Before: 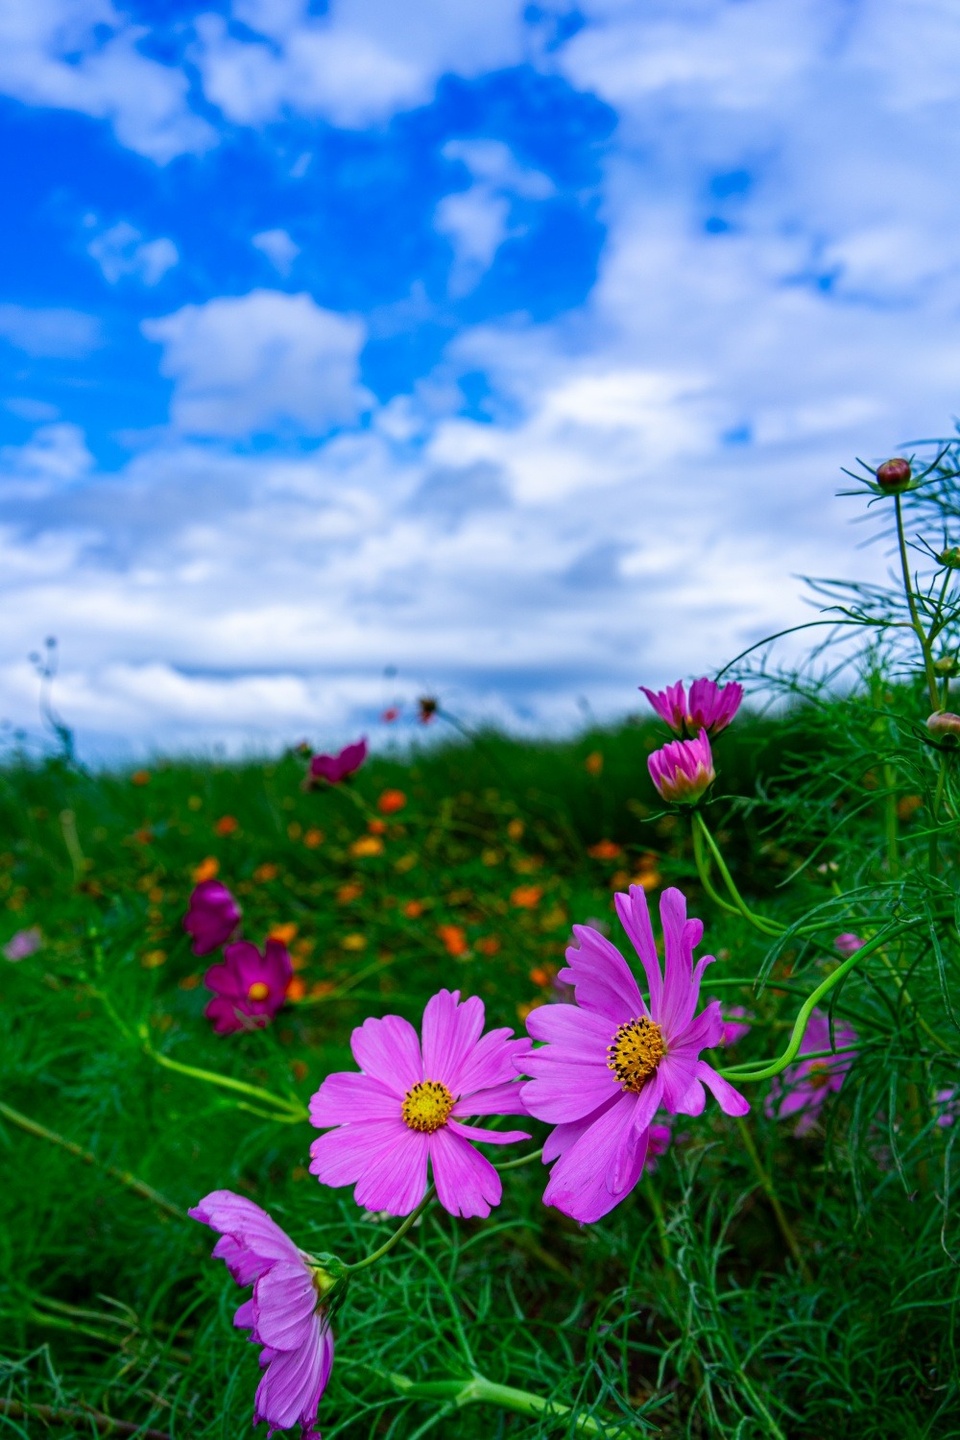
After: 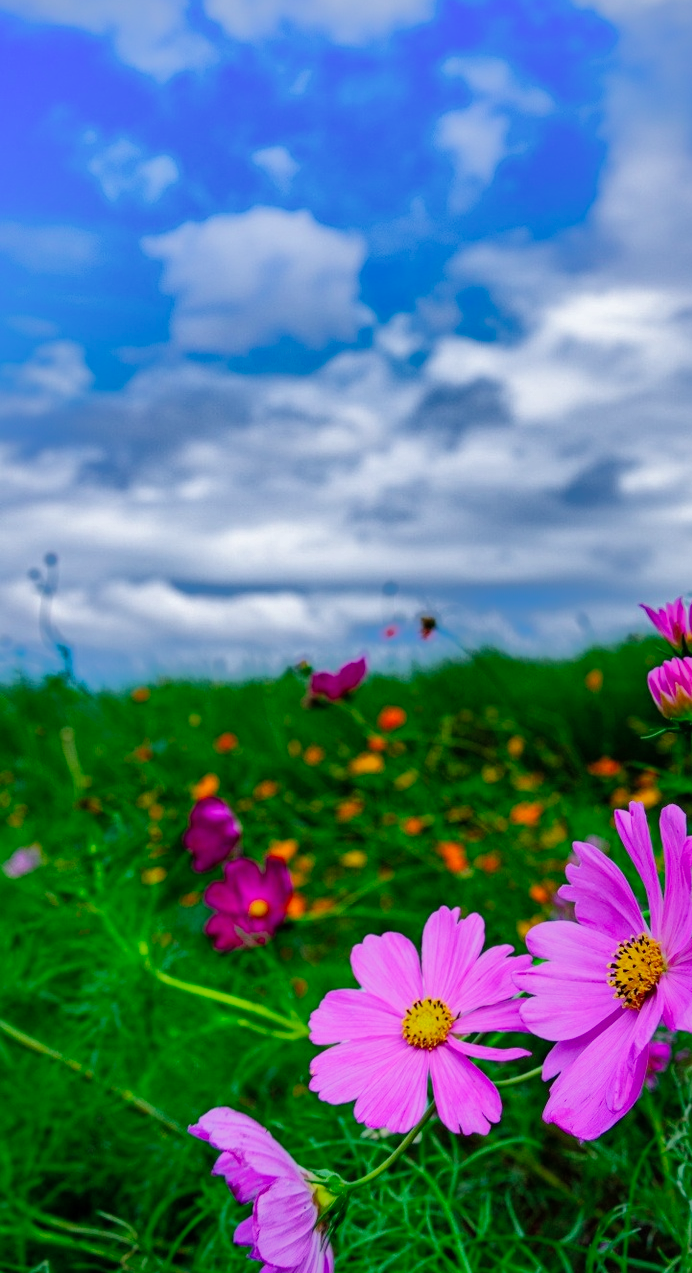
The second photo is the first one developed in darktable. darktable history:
shadows and highlights: shadows 39.09, highlights -76.27
tone curve: curves: ch0 [(0, 0) (0.004, 0.001) (0.133, 0.112) (0.325, 0.362) (0.832, 0.893) (1, 1)], preserve colors none
crop: top 5.795%, right 27.906%, bottom 5.746%
